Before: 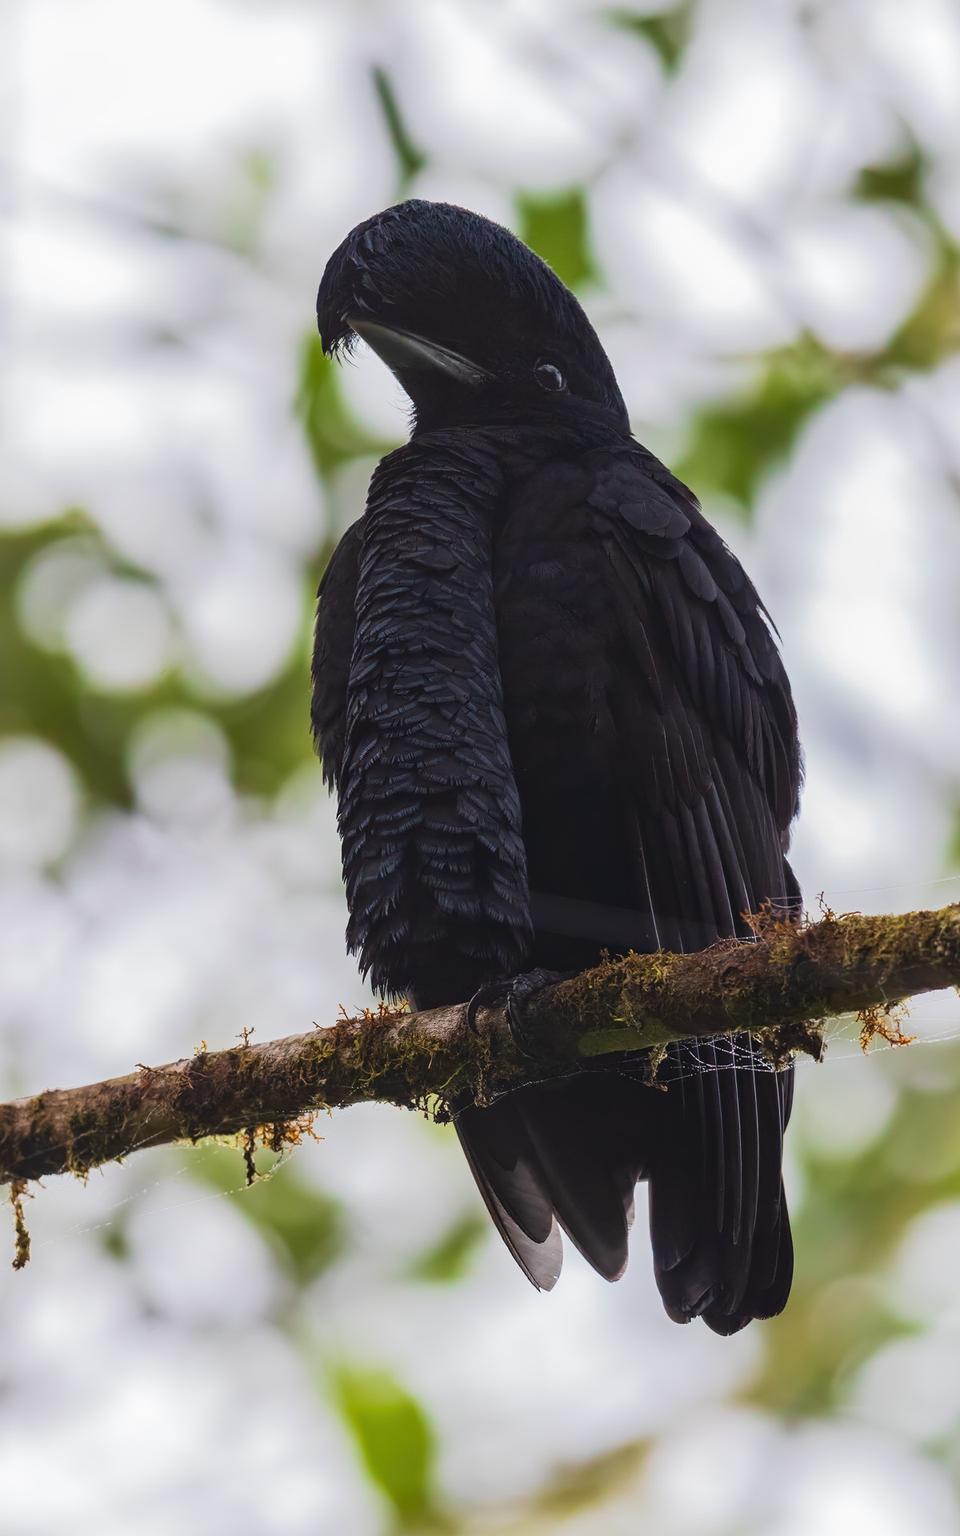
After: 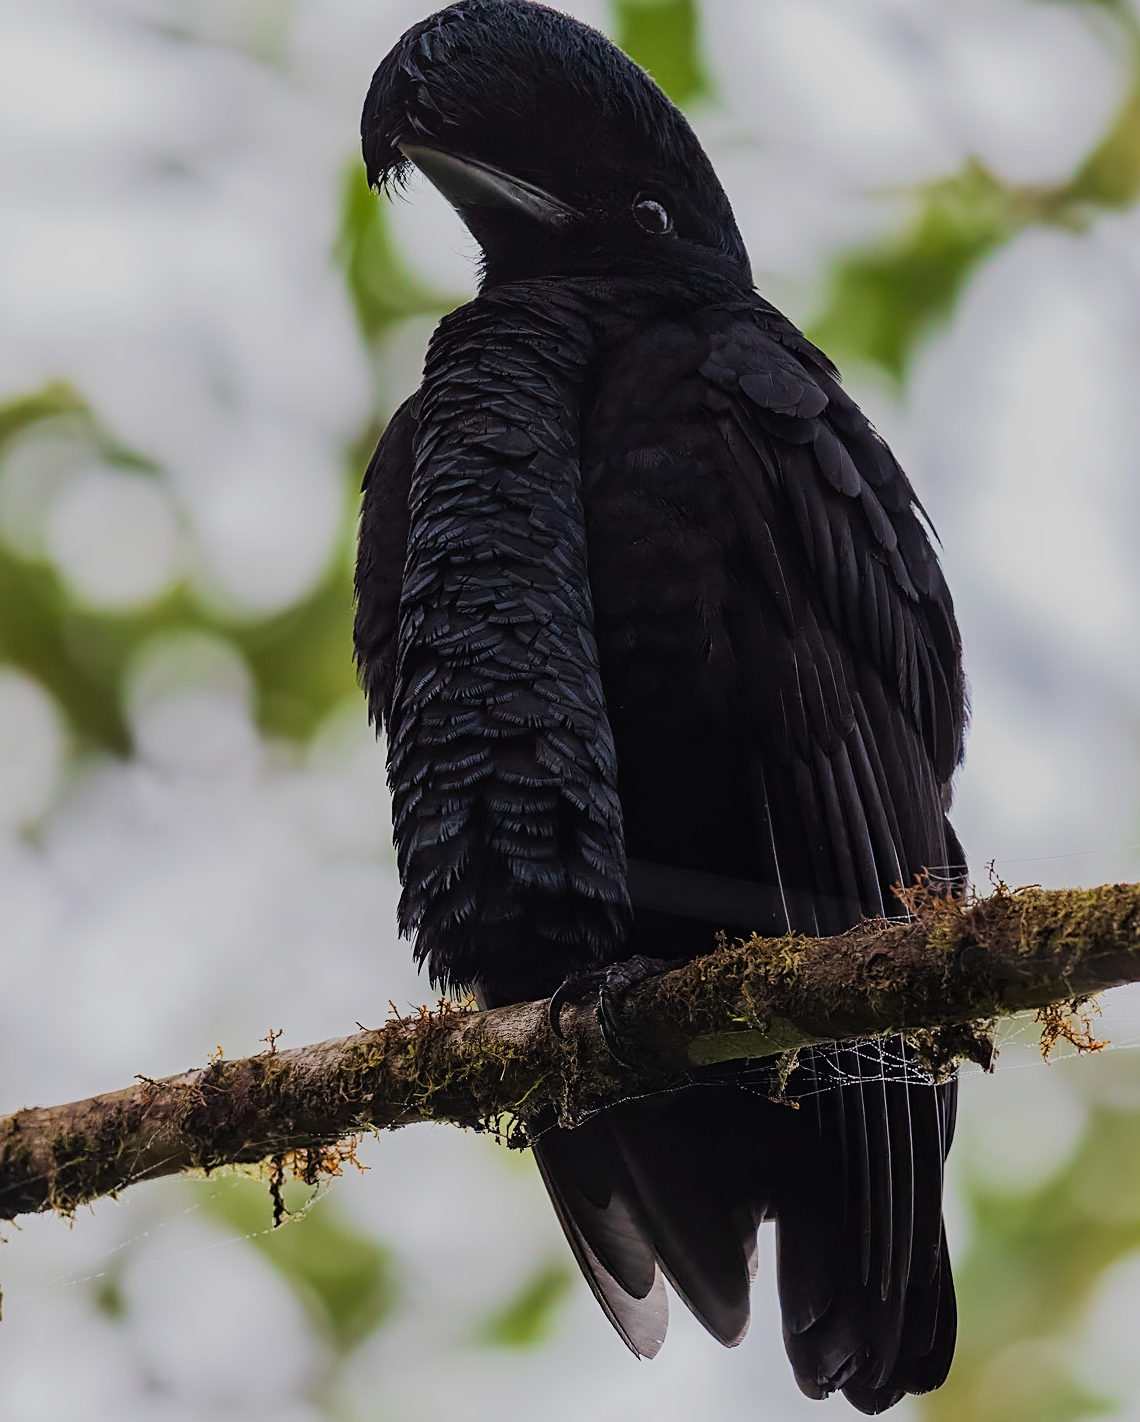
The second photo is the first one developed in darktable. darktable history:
sharpen: on, module defaults
filmic rgb: black relative exposure -7.65 EV, white relative exposure 4.56 EV, hardness 3.61
crop and rotate: left 2.991%, top 13.302%, right 1.981%, bottom 12.636%
